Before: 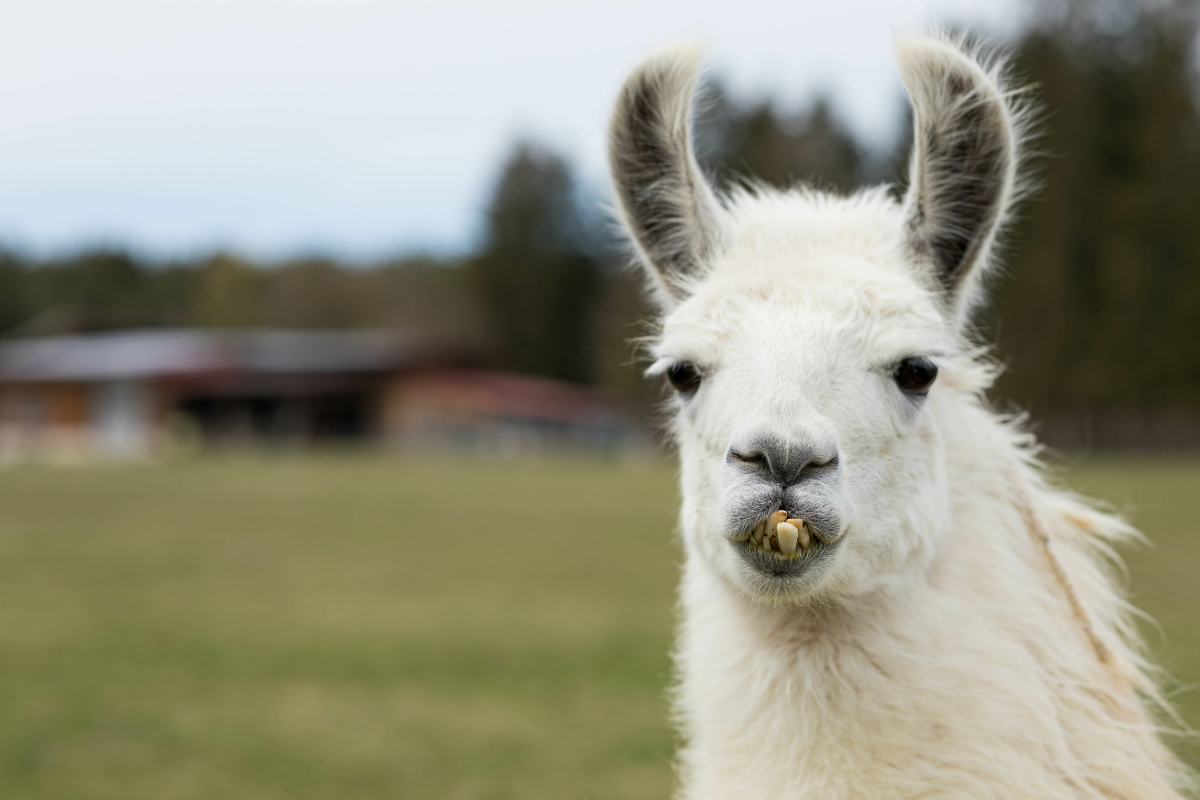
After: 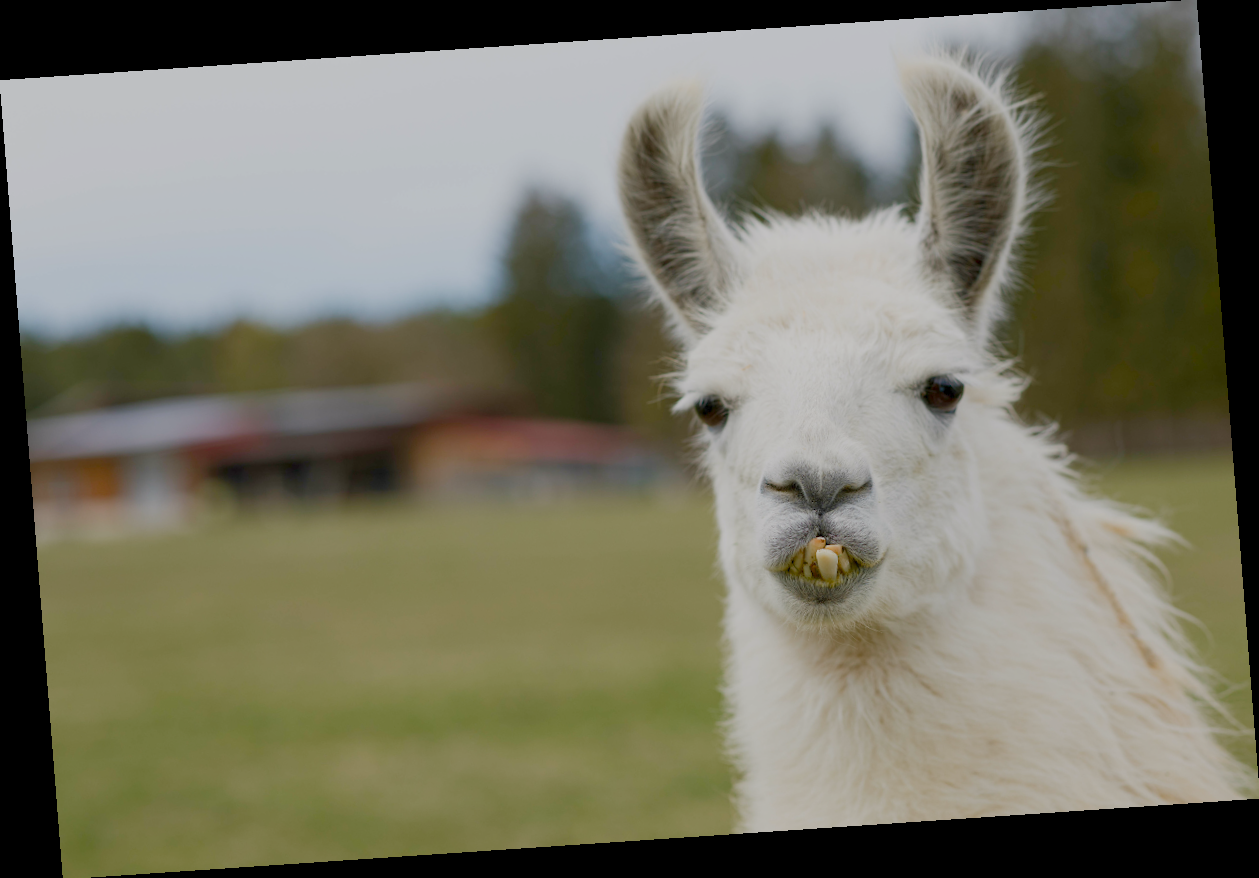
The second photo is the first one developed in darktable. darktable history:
color balance rgb: shadows lift › chroma 1%, shadows lift › hue 113°, highlights gain › chroma 0.2%, highlights gain › hue 333°, perceptual saturation grading › global saturation 20%, perceptual saturation grading › highlights -50%, perceptual saturation grading › shadows 25%, contrast -30%
rotate and perspective: rotation -4.2°, shear 0.006, automatic cropping off
